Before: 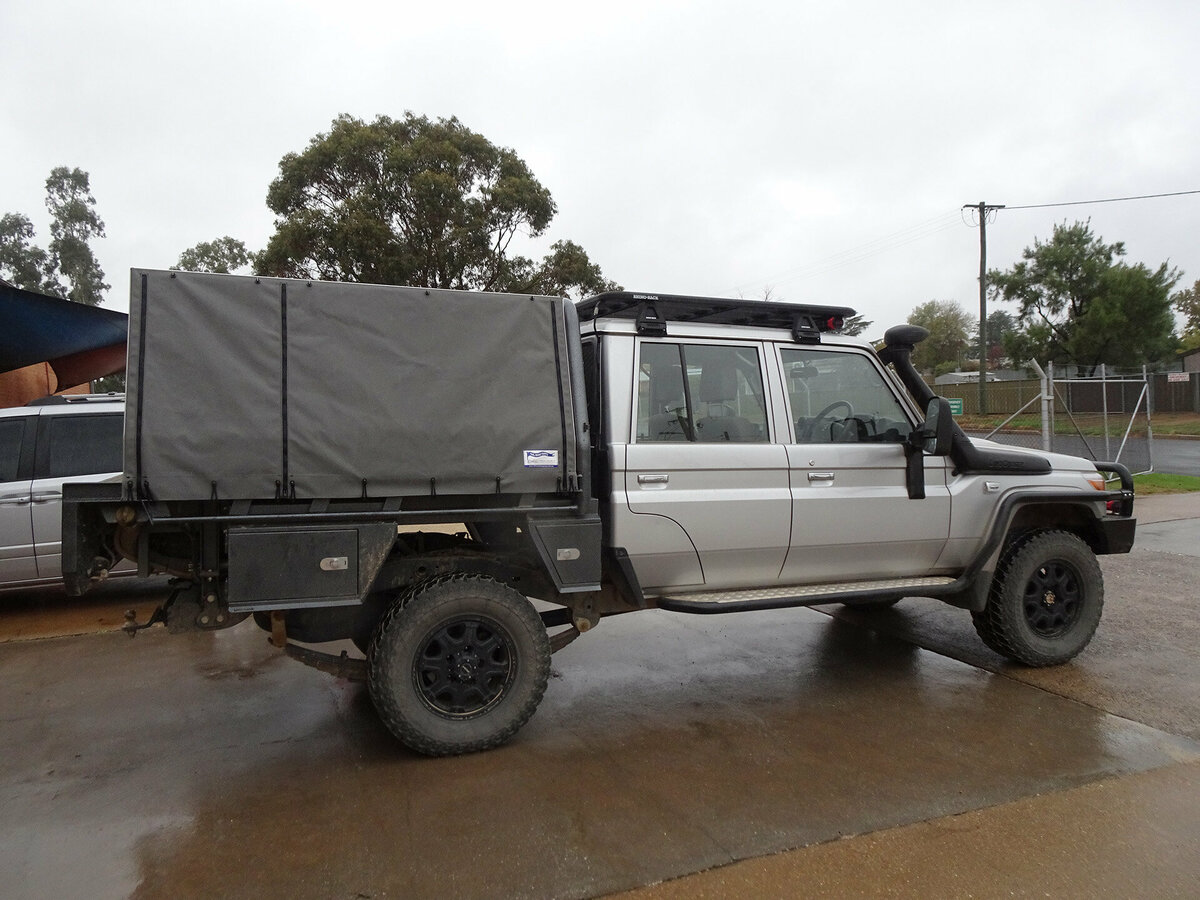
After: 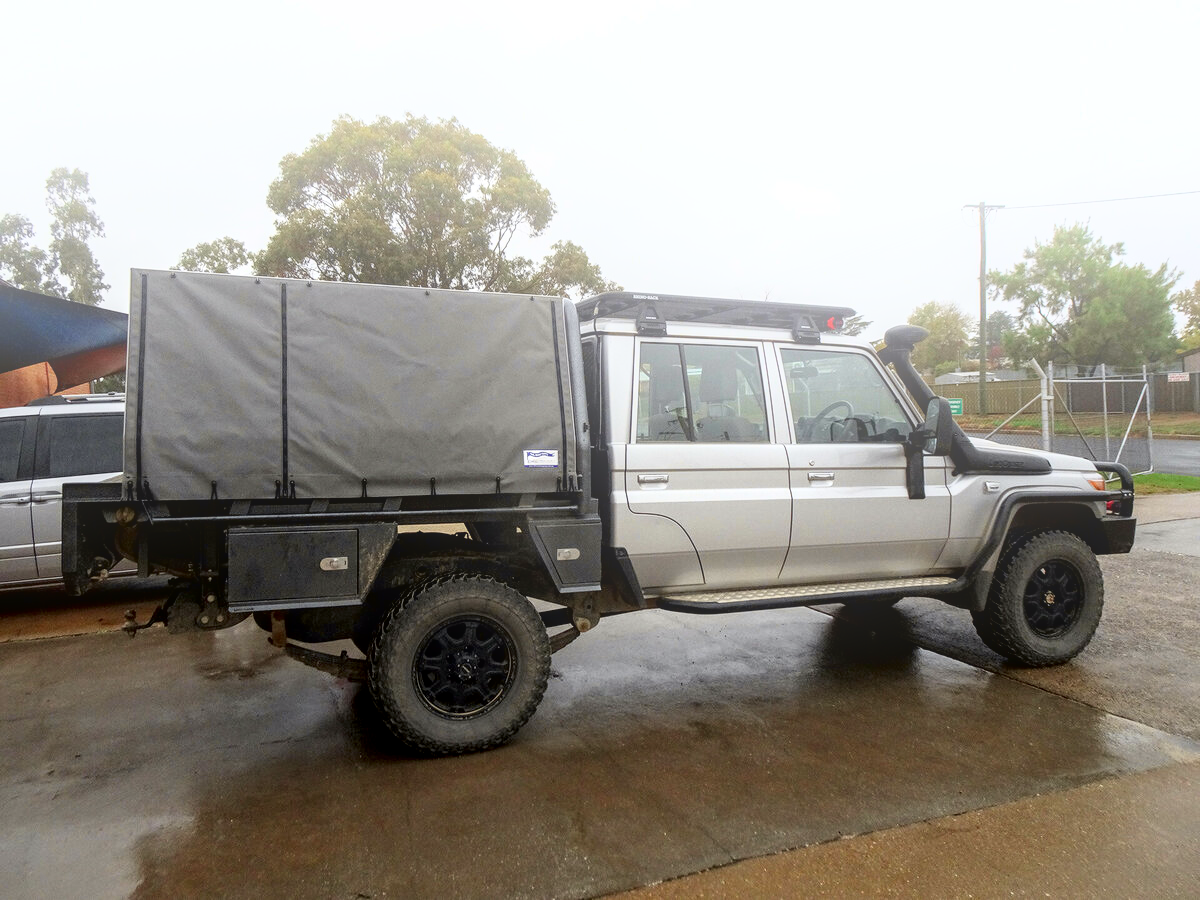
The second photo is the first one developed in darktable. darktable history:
local contrast: on, module defaults
tone curve: curves: ch0 [(0, 0.013) (0.054, 0.018) (0.205, 0.191) (0.289, 0.292) (0.39, 0.424) (0.493, 0.551) (0.647, 0.752) (0.778, 0.895) (1, 0.998)]; ch1 [(0, 0) (0.385, 0.343) (0.439, 0.415) (0.494, 0.495) (0.501, 0.501) (0.51, 0.509) (0.54, 0.546) (0.586, 0.606) (0.66, 0.701) (0.783, 0.804) (1, 1)]; ch2 [(0, 0) (0.32, 0.281) (0.403, 0.399) (0.441, 0.428) (0.47, 0.469) (0.498, 0.496) (0.524, 0.538) (0.566, 0.579) (0.633, 0.665) (0.7, 0.711) (1, 1)], color space Lab, independent channels, preserve colors none
bloom: size 38%, threshold 95%, strength 30%
